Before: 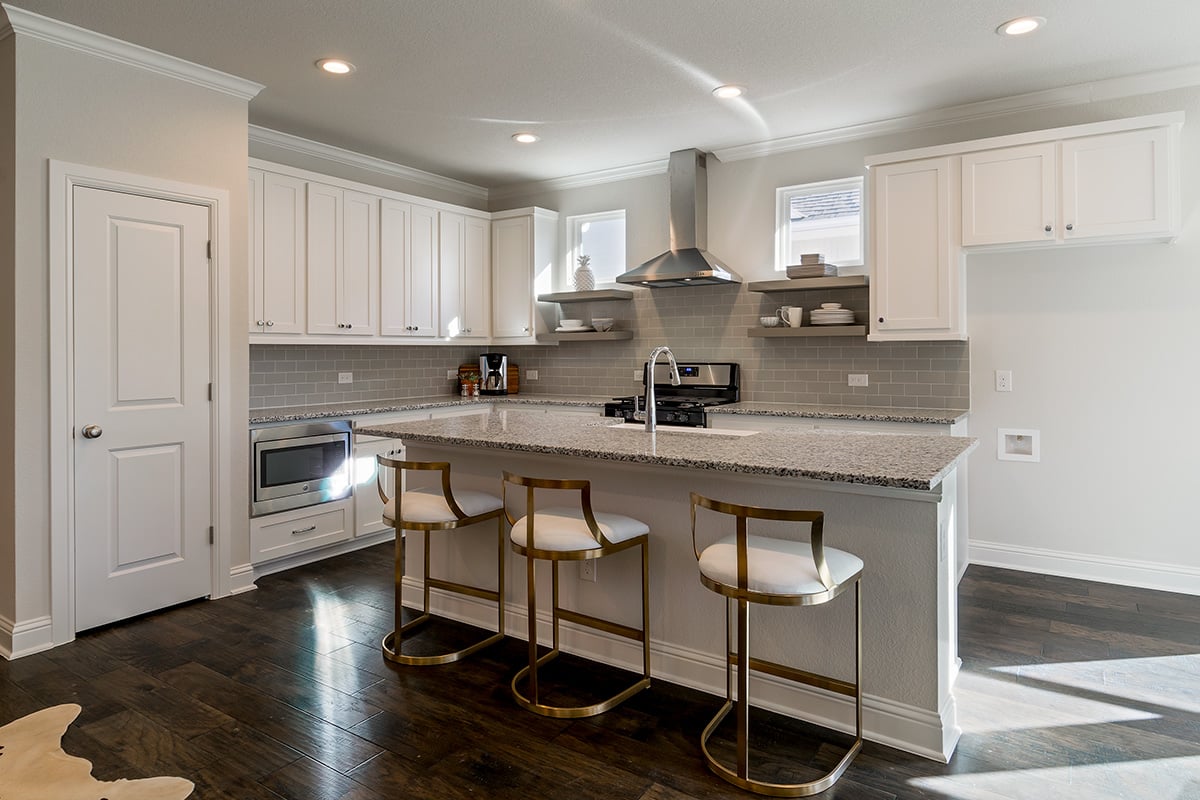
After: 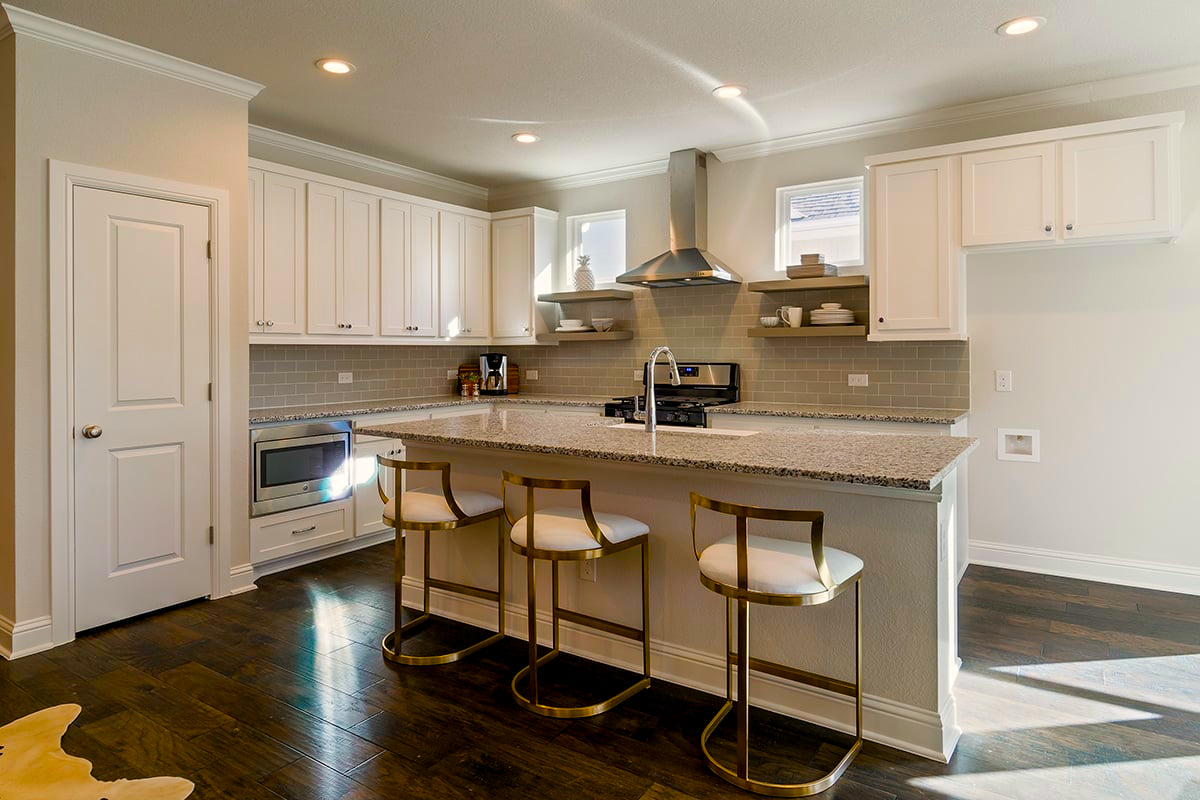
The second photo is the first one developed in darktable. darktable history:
color calibration: x 0.341, y 0.354, temperature 5199.13 K
color balance rgb: linear chroma grading › global chroma 14.912%, perceptual saturation grading › global saturation 40.909%, perceptual saturation grading › highlights -25.787%, perceptual saturation grading › mid-tones 35.734%, perceptual saturation grading › shadows 35.658%, global vibrance 20%
